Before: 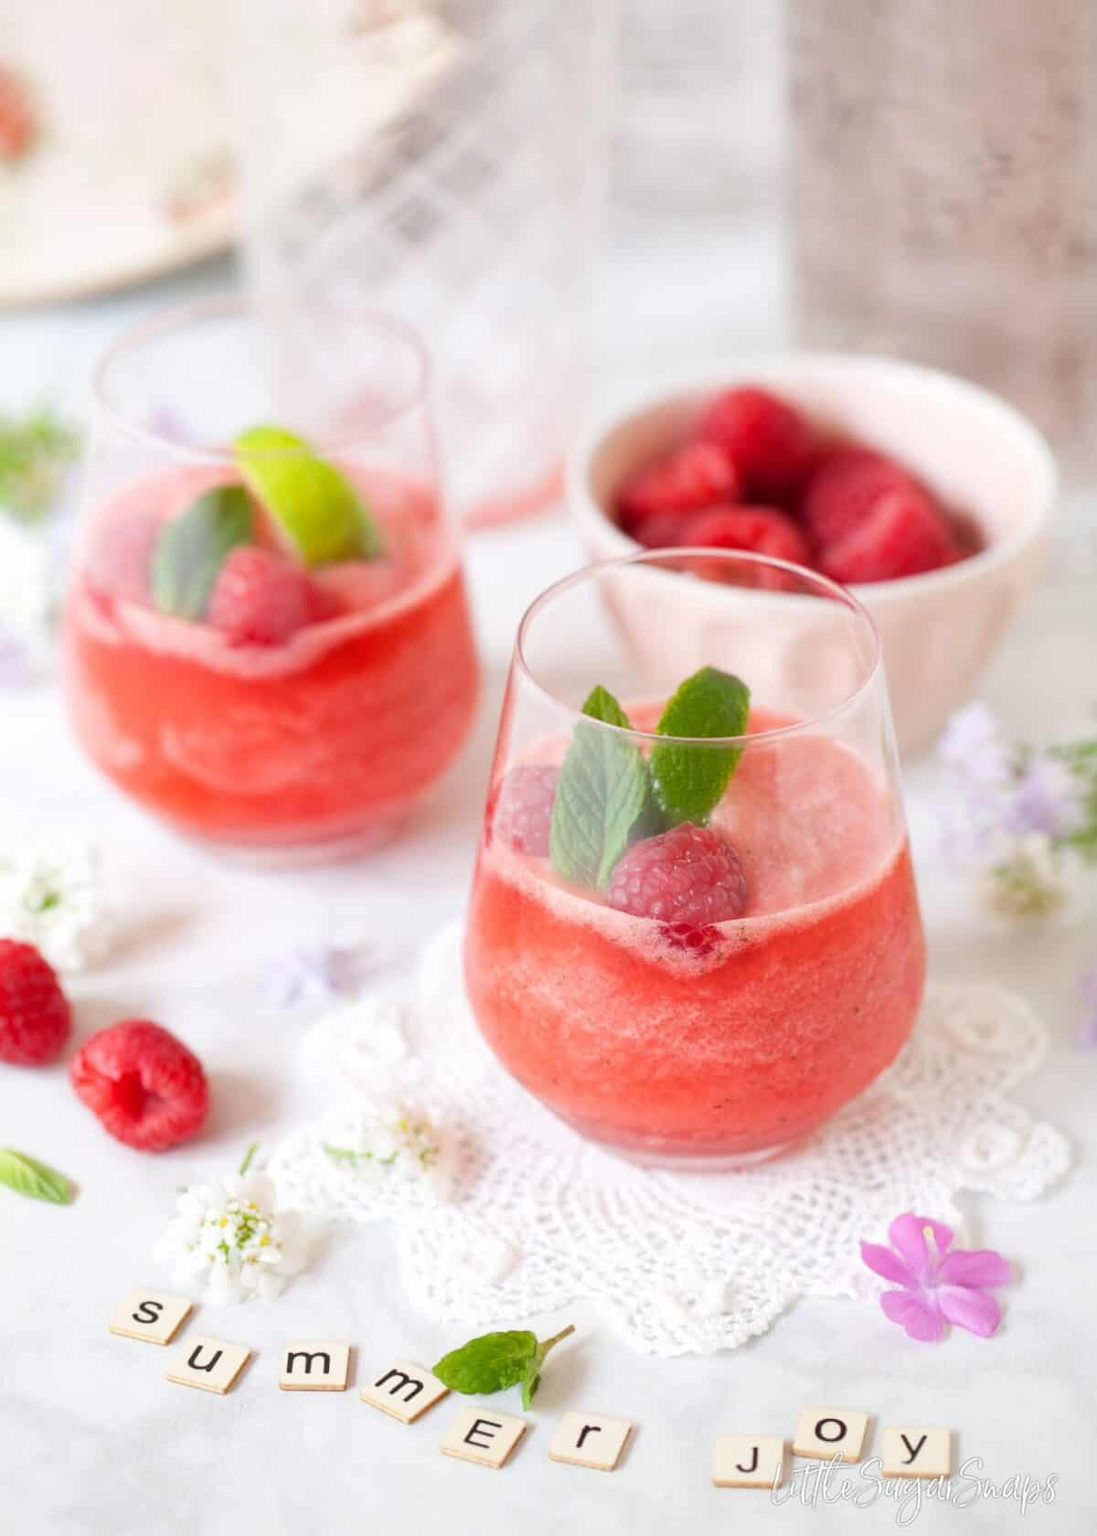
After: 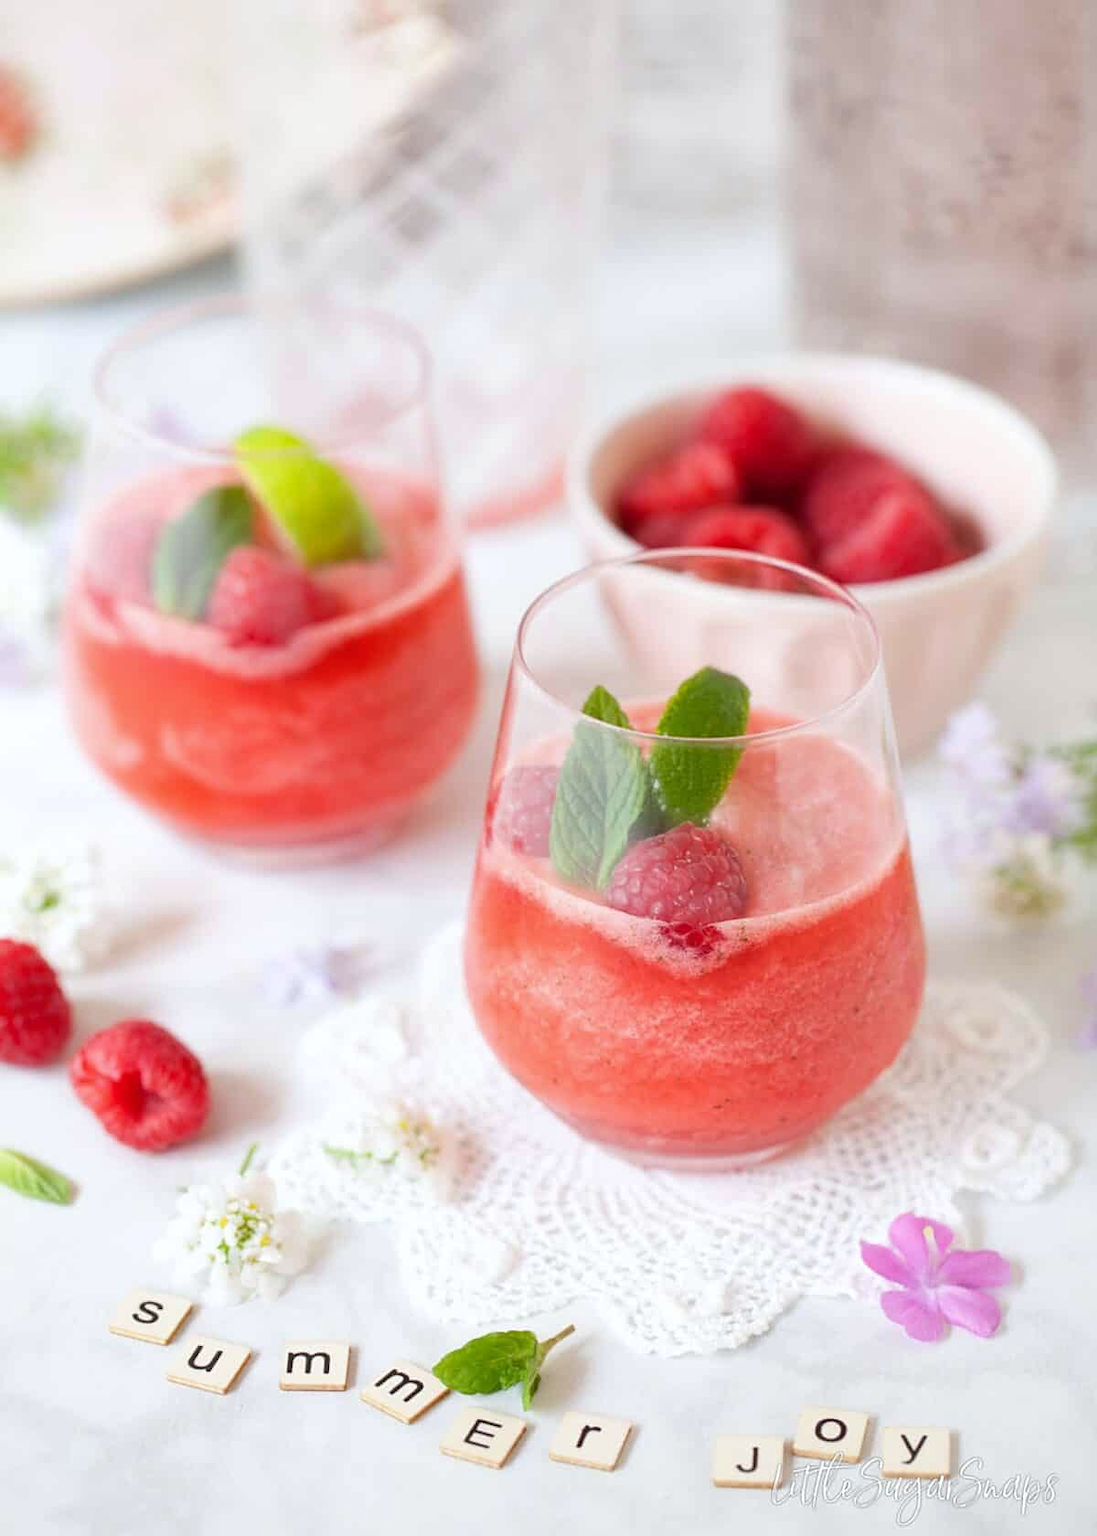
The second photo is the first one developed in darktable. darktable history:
white balance: red 0.986, blue 1.01
sharpen: amount 0.2
